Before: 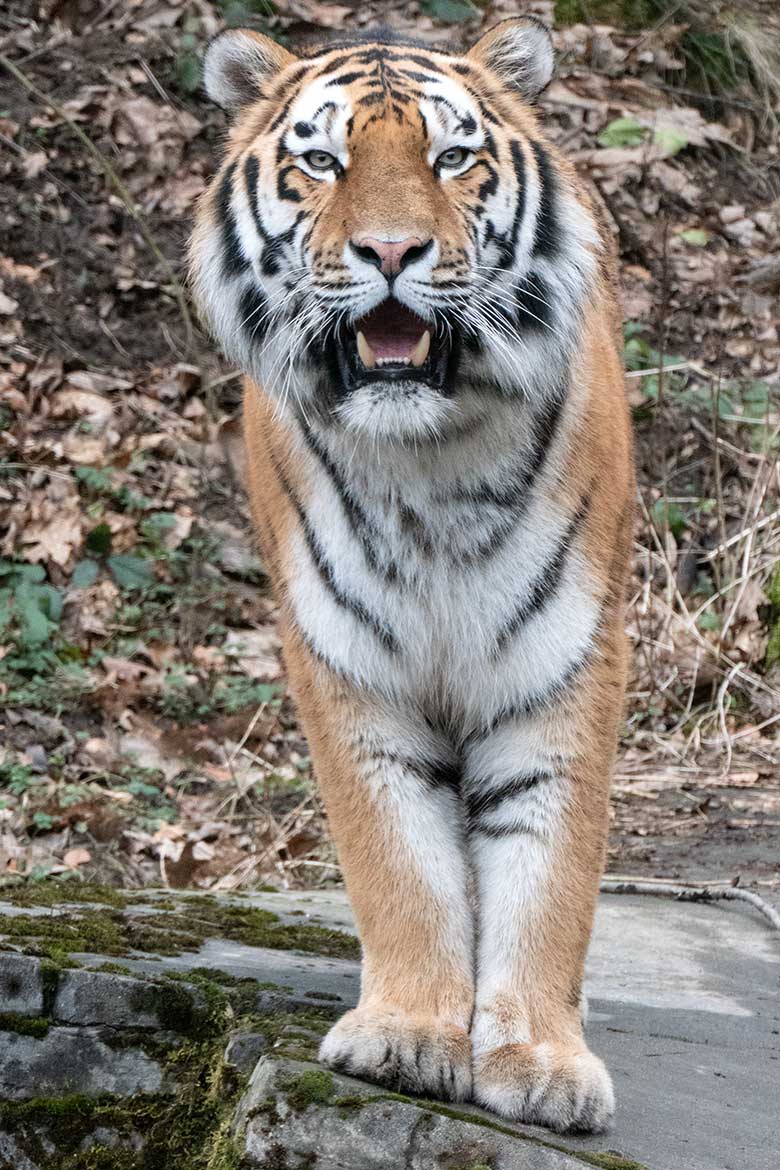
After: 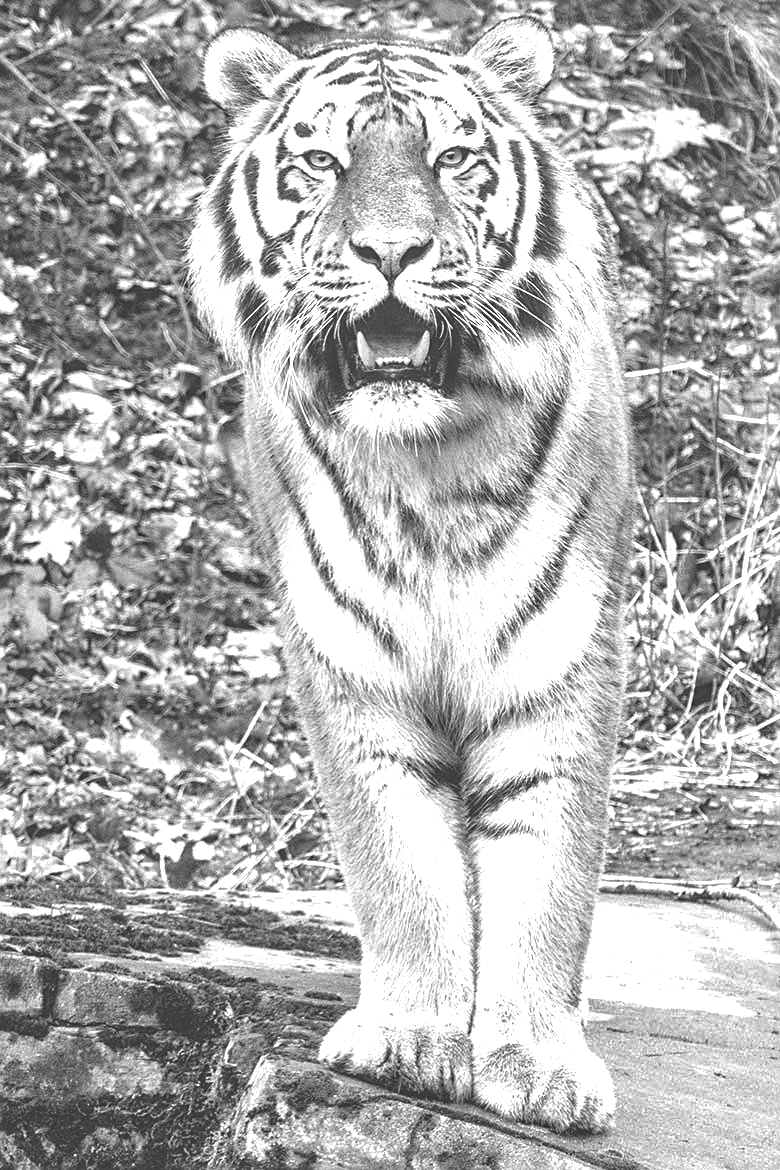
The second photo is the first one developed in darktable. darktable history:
local contrast: on, module defaults
shadows and highlights: shadows -20.24, white point adjustment -2.02, highlights -34.89
sharpen: on, module defaults
color calibration: output gray [0.246, 0.254, 0.501, 0], illuminant custom, x 0.348, y 0.365, temperature 4957.02 K
exposure: black level correction -0.024, exposure 1.394 EV, compensate exposure bias true, compensate highlight preservation false
